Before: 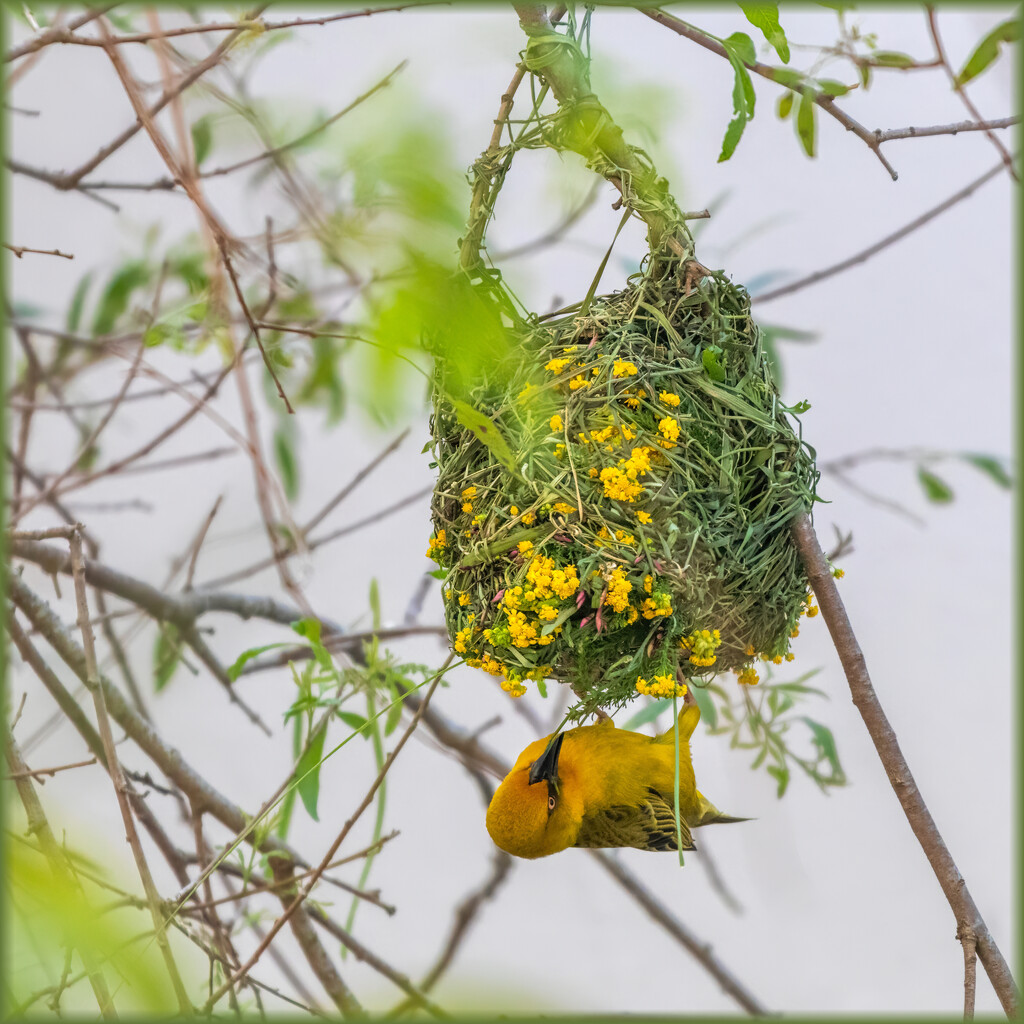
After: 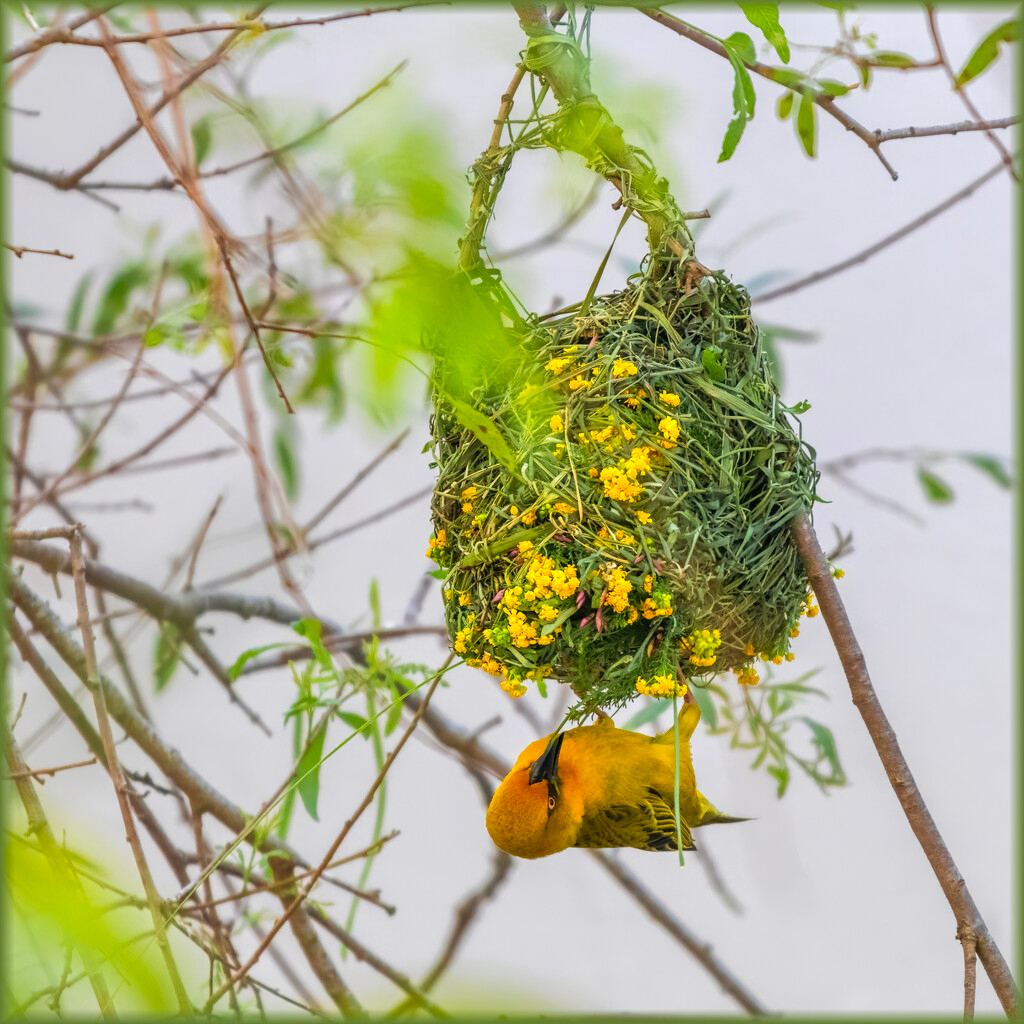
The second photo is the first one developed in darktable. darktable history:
tone equalizer: edges refinement/feathering 500, mask exposure compensation -1.57 EV, preserve details no
color zones: curves: ch0 [(0.224, 0.526) (0.75, 0.5)]; ch1 [(0.055, 0.526) (0.224, 0.761) (0.377, 0.526) (0.75, 0.5)]
